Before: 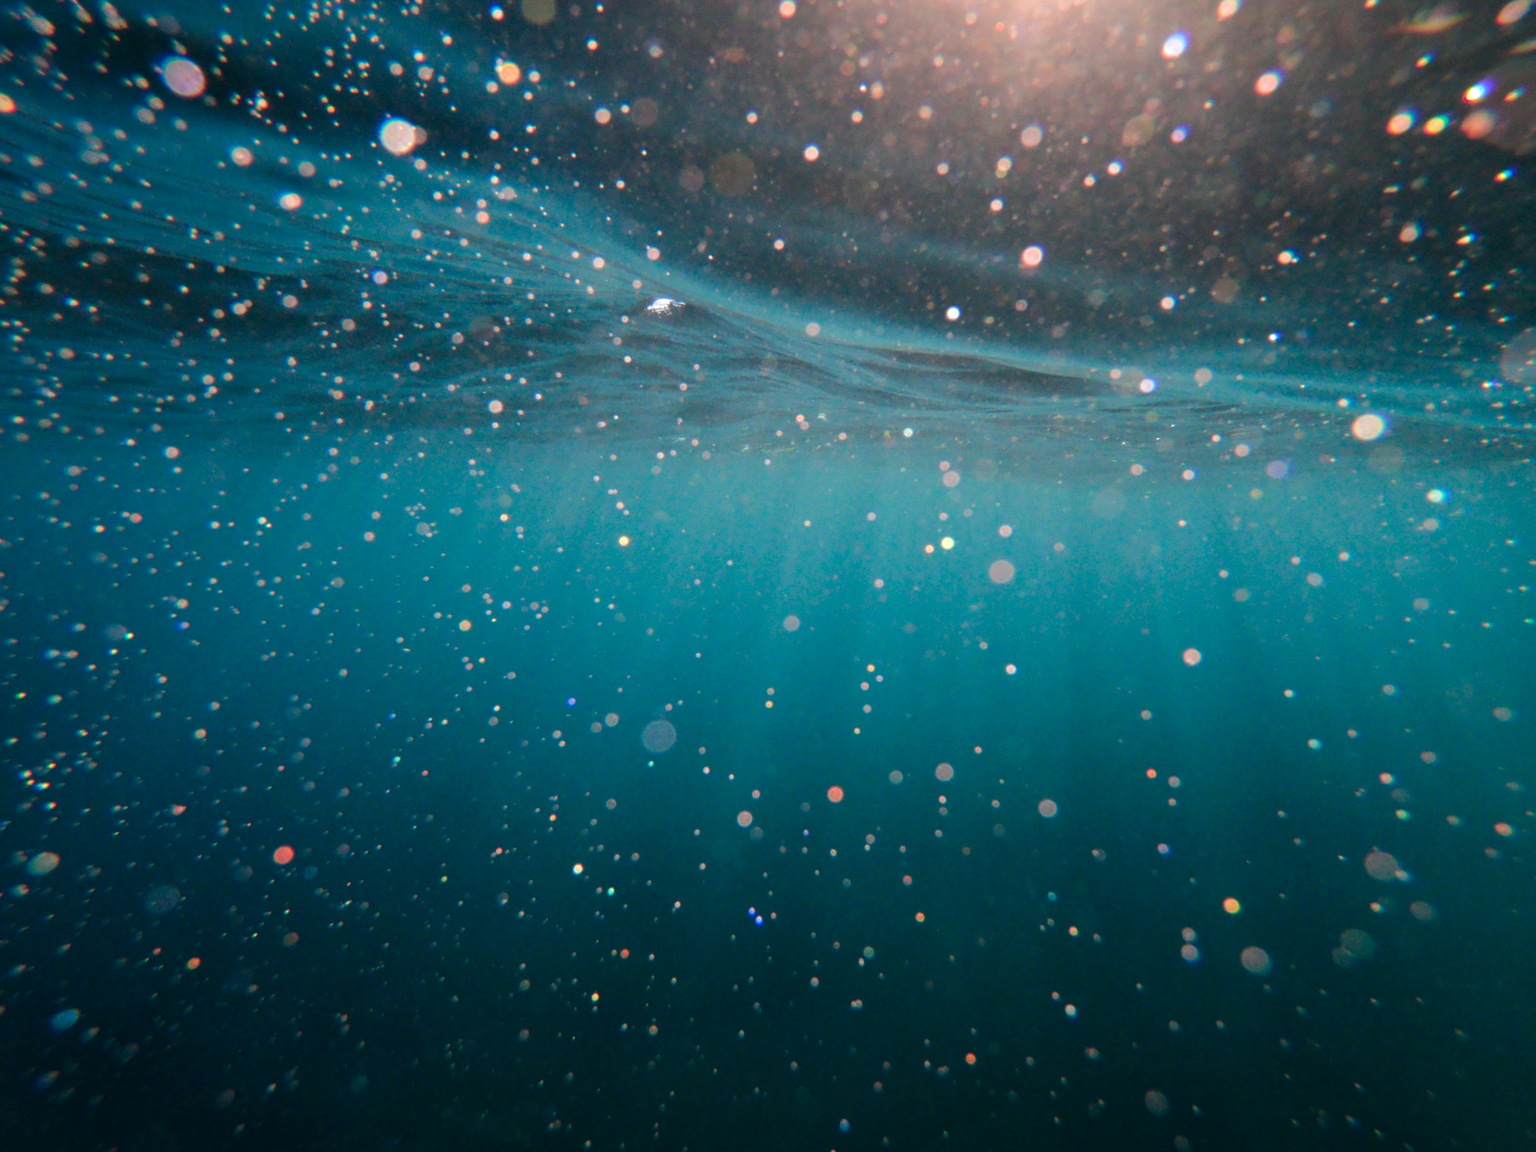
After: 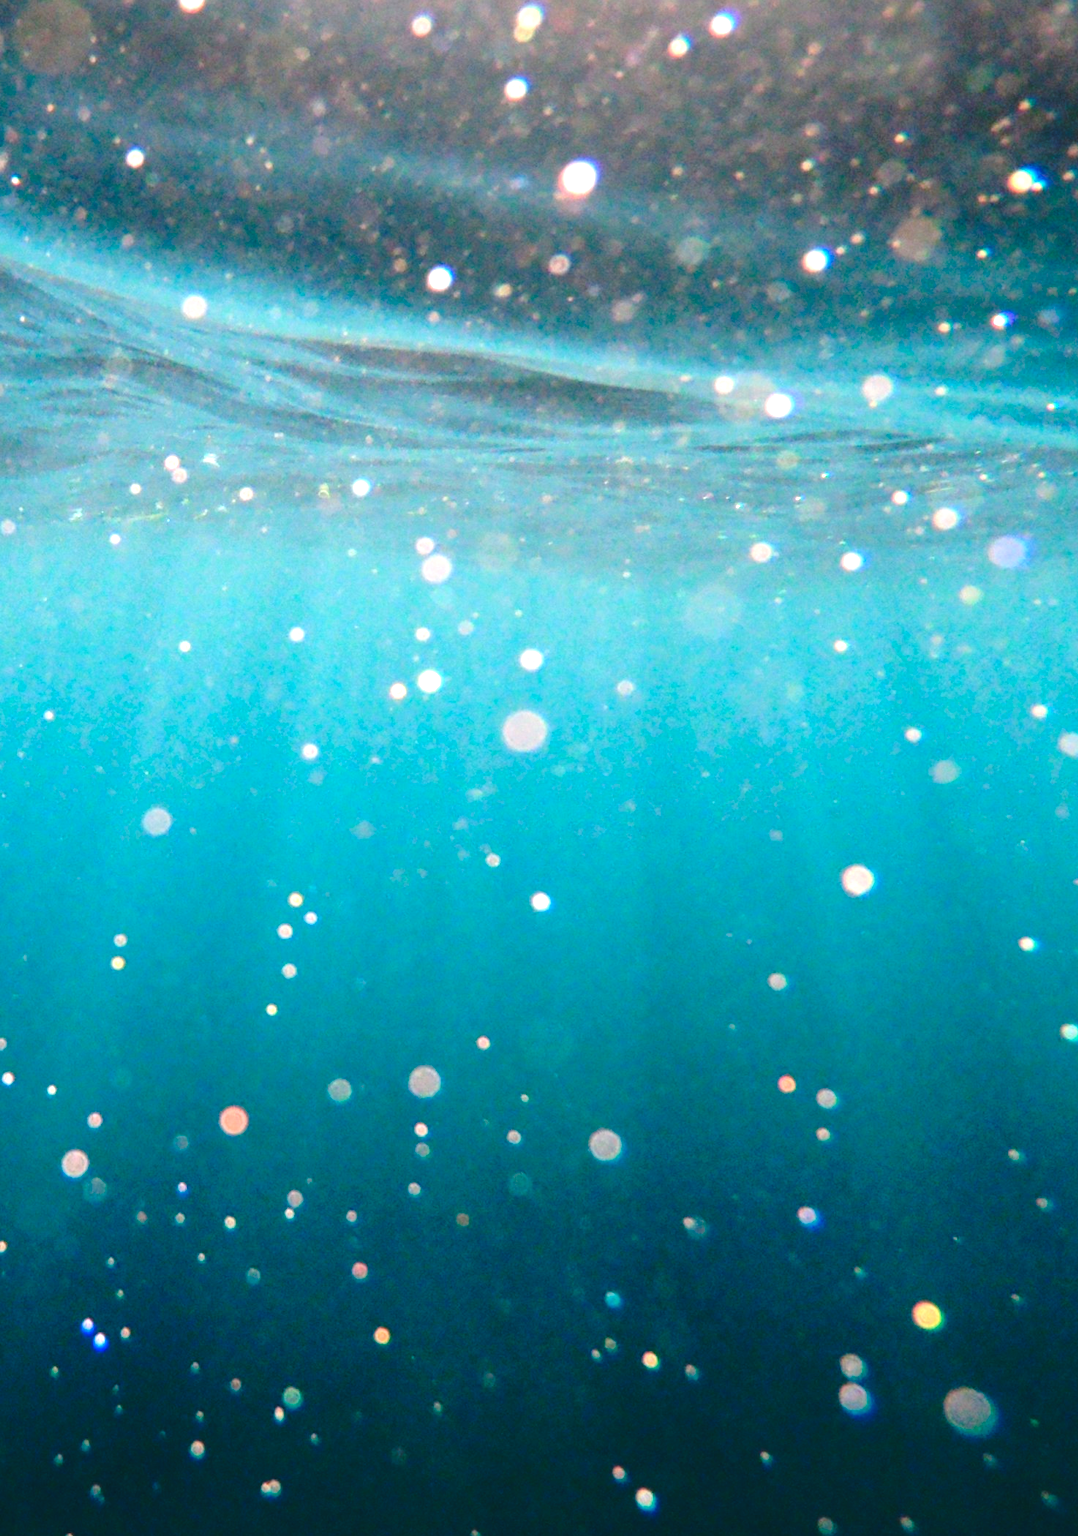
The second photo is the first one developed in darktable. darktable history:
base curve: curves: ch0 [(0, 0) (0.073, 0.04) (0.157, 0.139) (0.492, 0.492) (0.758, 0.758) (1, 1)], preserve colors none
crop: left 45.721%, top 13.393%, right 14.118%, bottom 10.01%
exposure: black level correction 0, exposure 1.2 EV, compensate exposure bias true, compensate highlight preservation false
